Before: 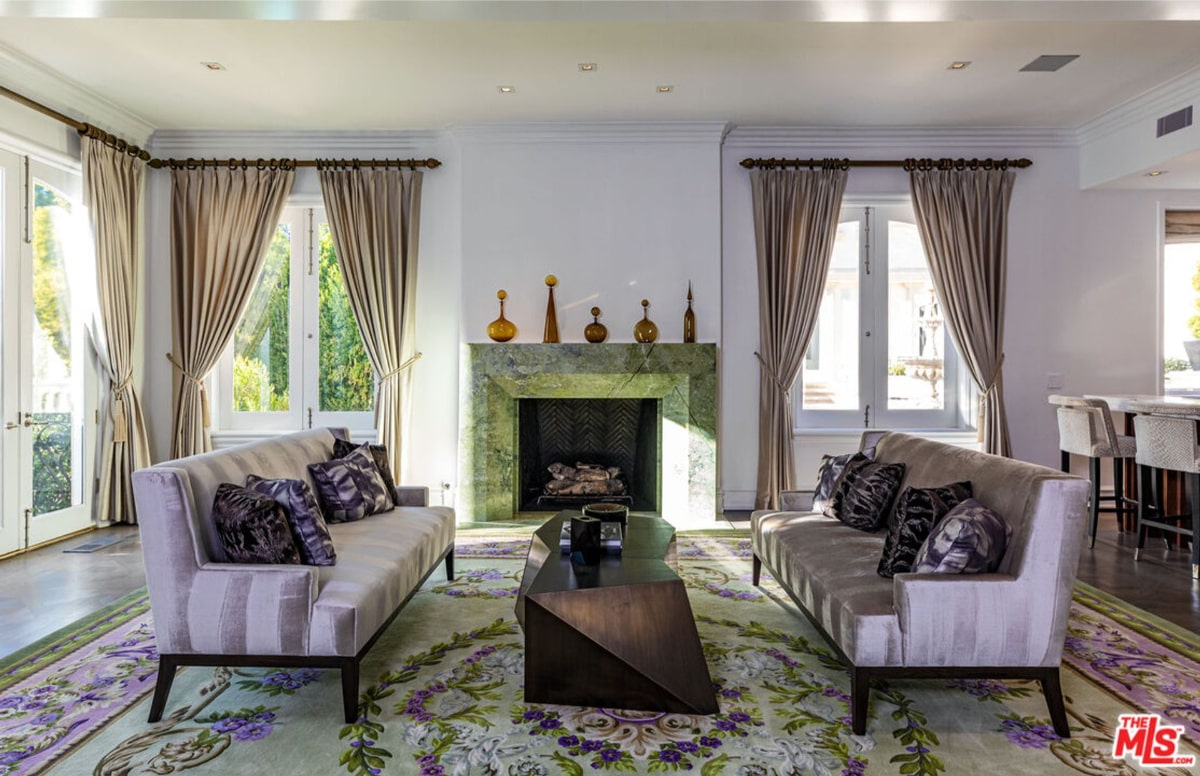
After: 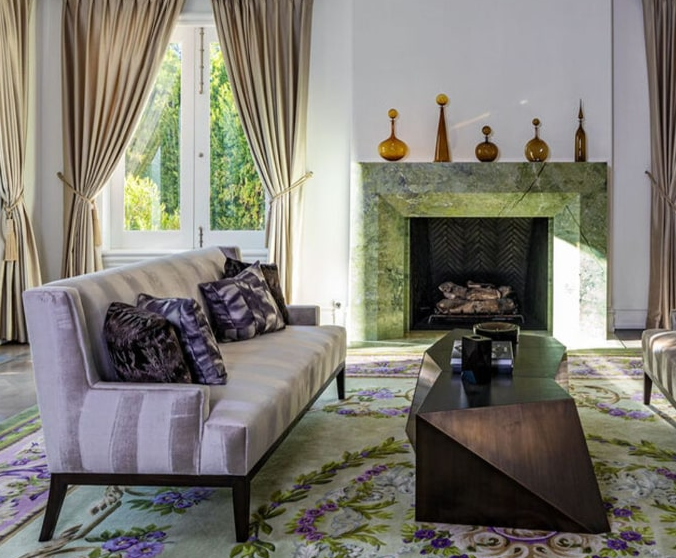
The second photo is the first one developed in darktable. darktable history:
crop: left 9.16%, top 23.45%, right 34.458%, bottom 4.527%
